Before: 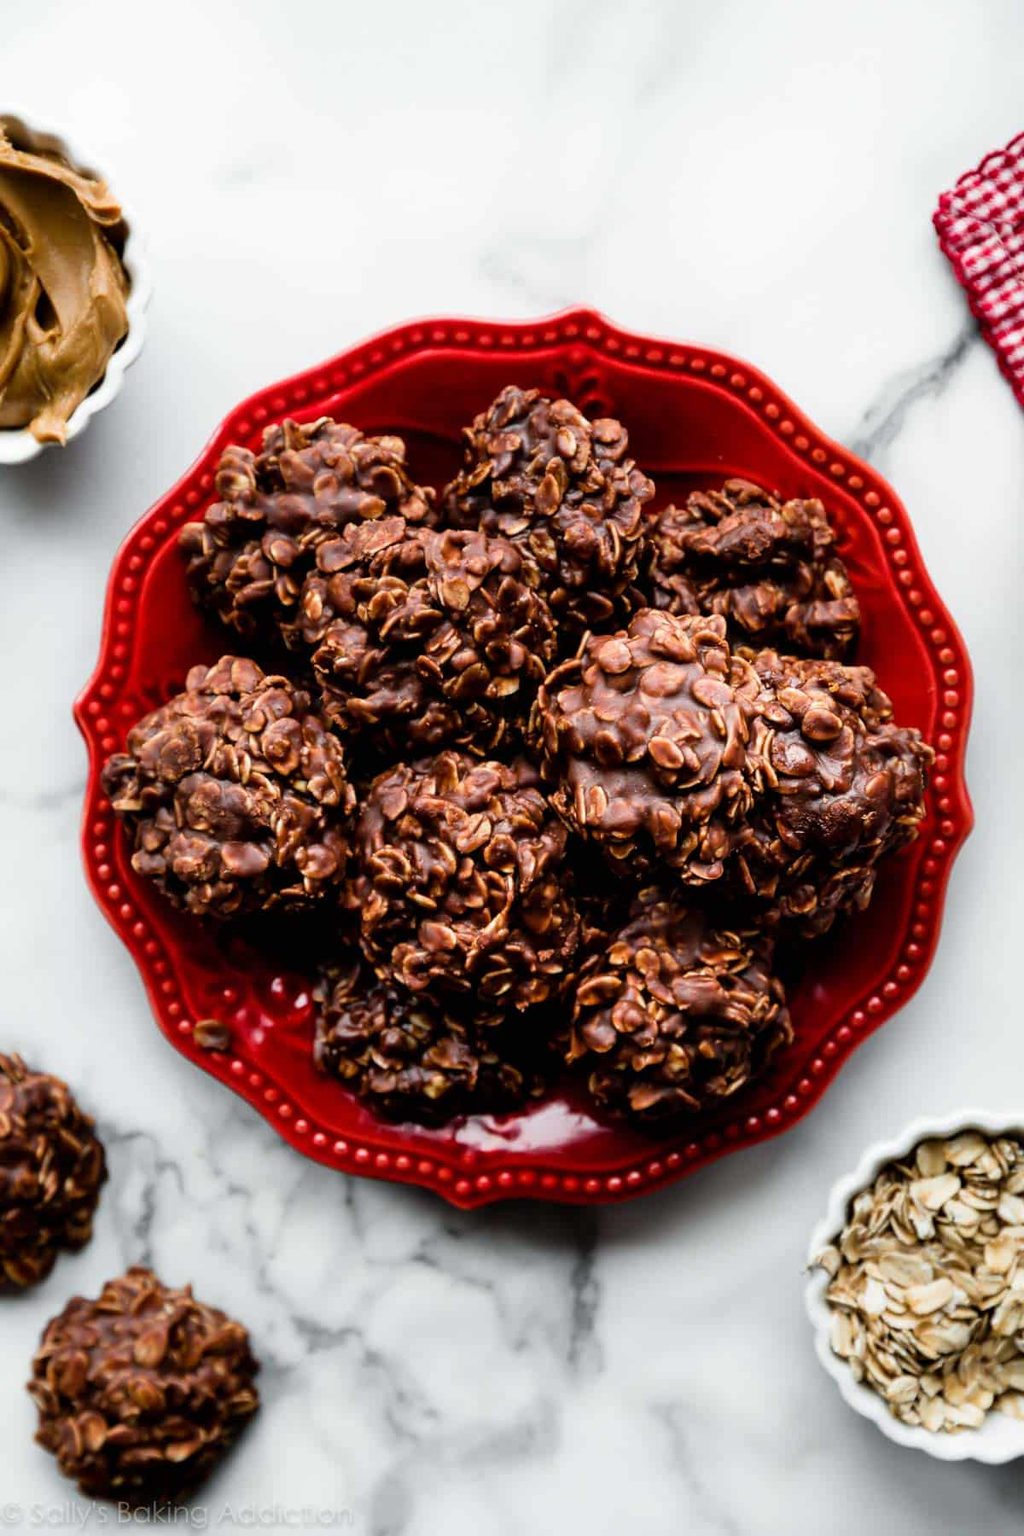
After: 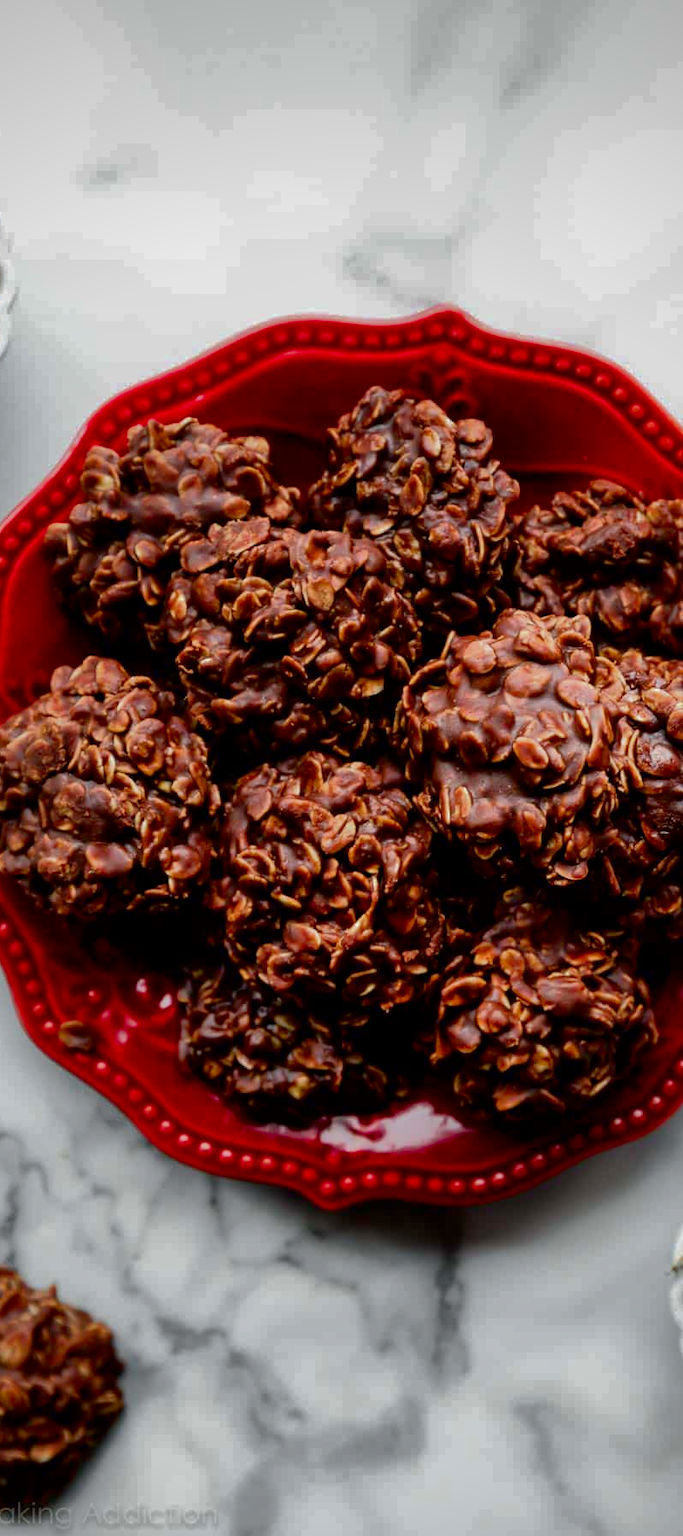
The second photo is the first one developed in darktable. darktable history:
vignetting: brightness -0.433, saturation -0.208, center (-0.037, 0.141)
contrast brightness saturation: brightness -0.209, saturation 0.08
crop and rotate: left 13.332%, right 19.988%
shadows and highlights: shadows 39.99, highlights -60.04, shadows color adjustment 97.66%
